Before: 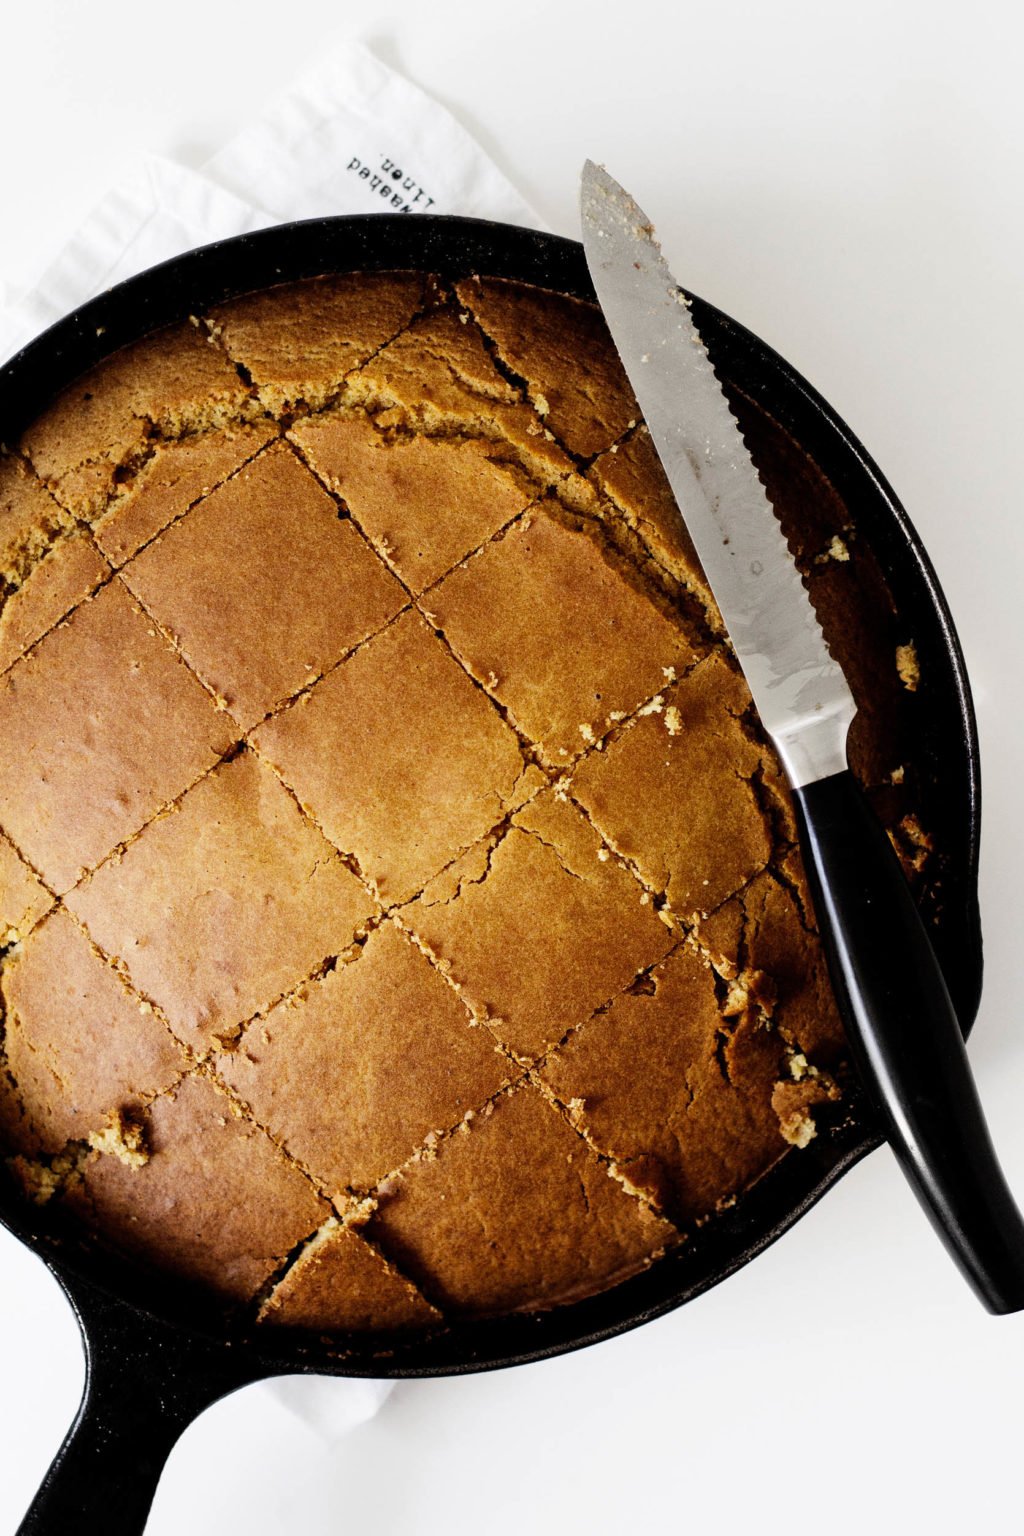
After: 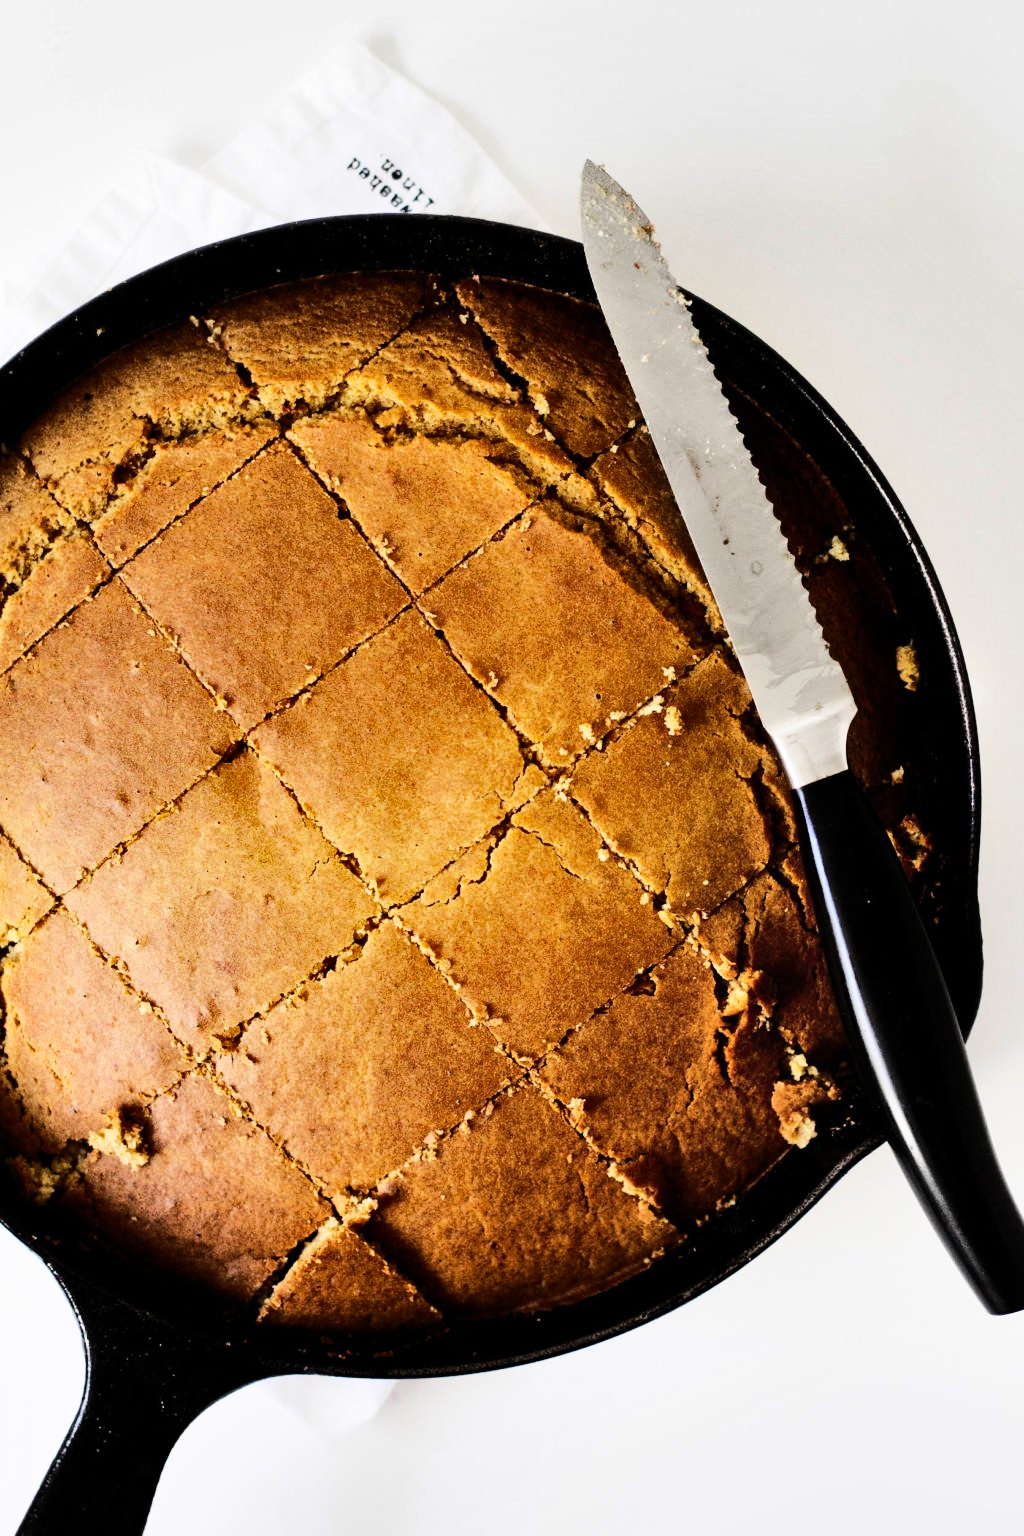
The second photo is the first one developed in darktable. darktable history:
base curve: curves: ch0 [(0, 0) (0.036, 0.025) (0.121, 0.166) (0.206, 0.329) (0.605, 0.79) (1, 1)]
color zones: curves: ch1 [(0.25, 0.5) (0.747, 0.71)], mix 42.9%
shadows and highlights: shadows 75.25, highlights -60.78, soften with gaussian
